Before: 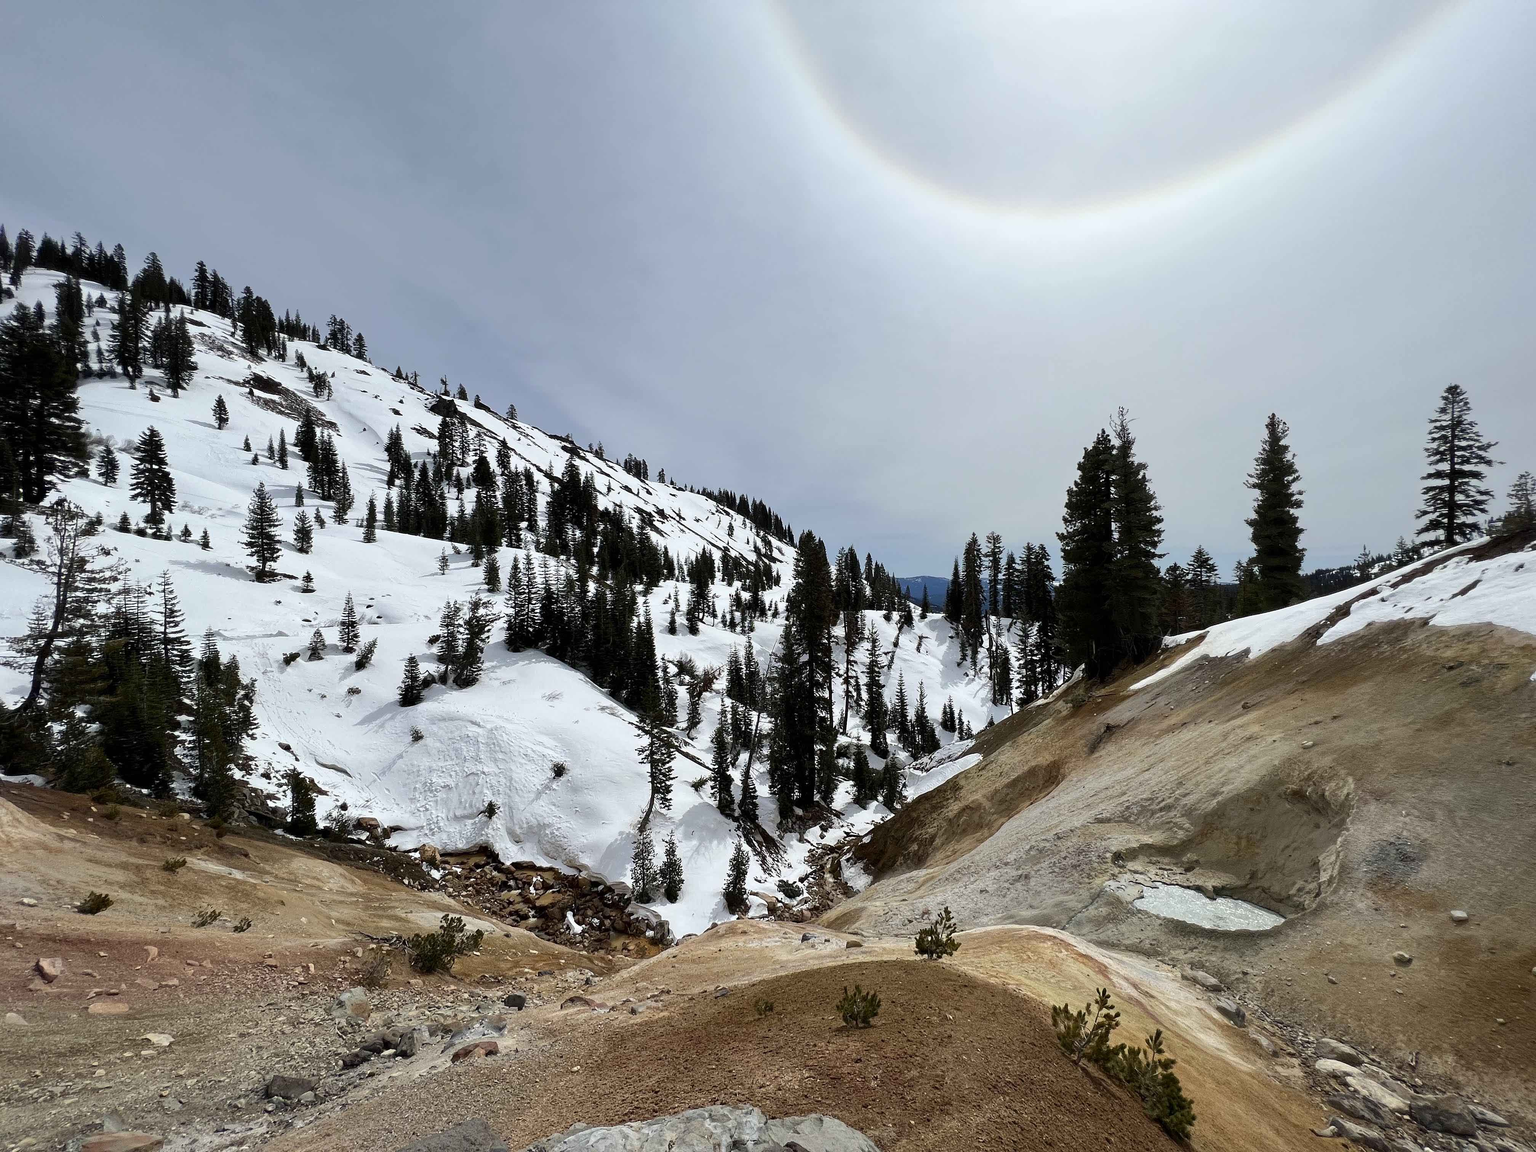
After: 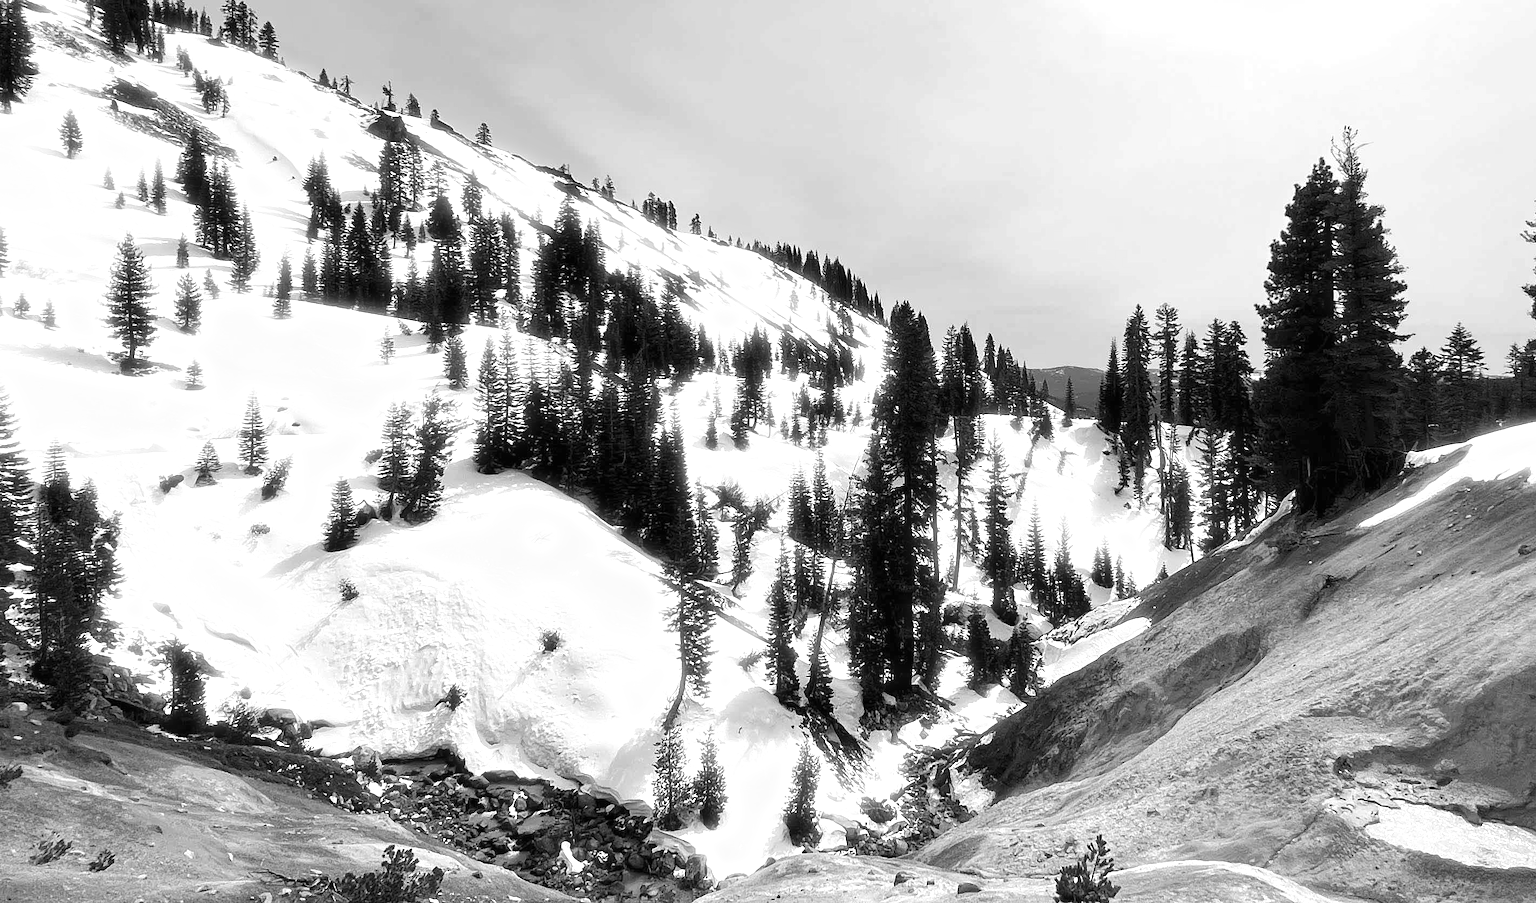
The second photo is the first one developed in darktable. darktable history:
exposure: black level correction 0, exposure 0.7 EV, compensate exposure bias true, compensate highlight preservation false
white balance: red 0.984, blue 1.059
rotate and perspective: automatic cropping original format, crop left 0, crop top 0
monochrome: a 2.21, b -1.33, size 2.2
crop: left 11.123%, top 27.61%, right 18.3%, bottom 17.034%
color balance rgb: perceptual saturation grading › global saturation 20%, perceptual saturation grading › highlights -25%, perceptual saturation grading › shadows 25%
bloom: size 3%, threshold 100%, strength 0%
